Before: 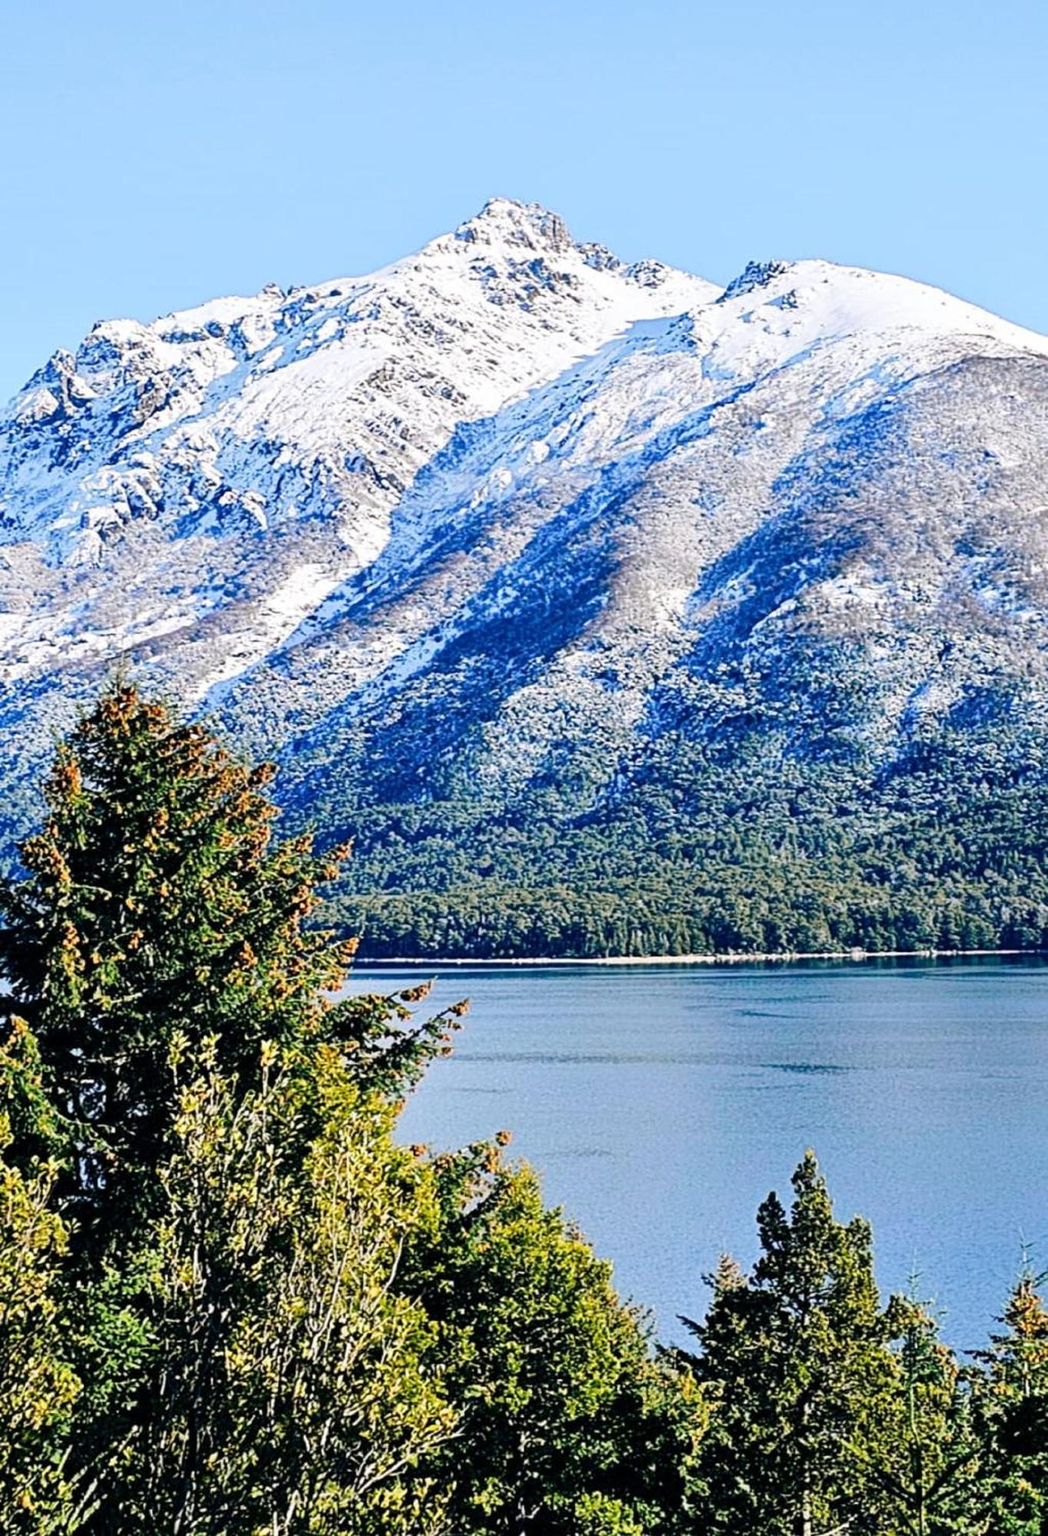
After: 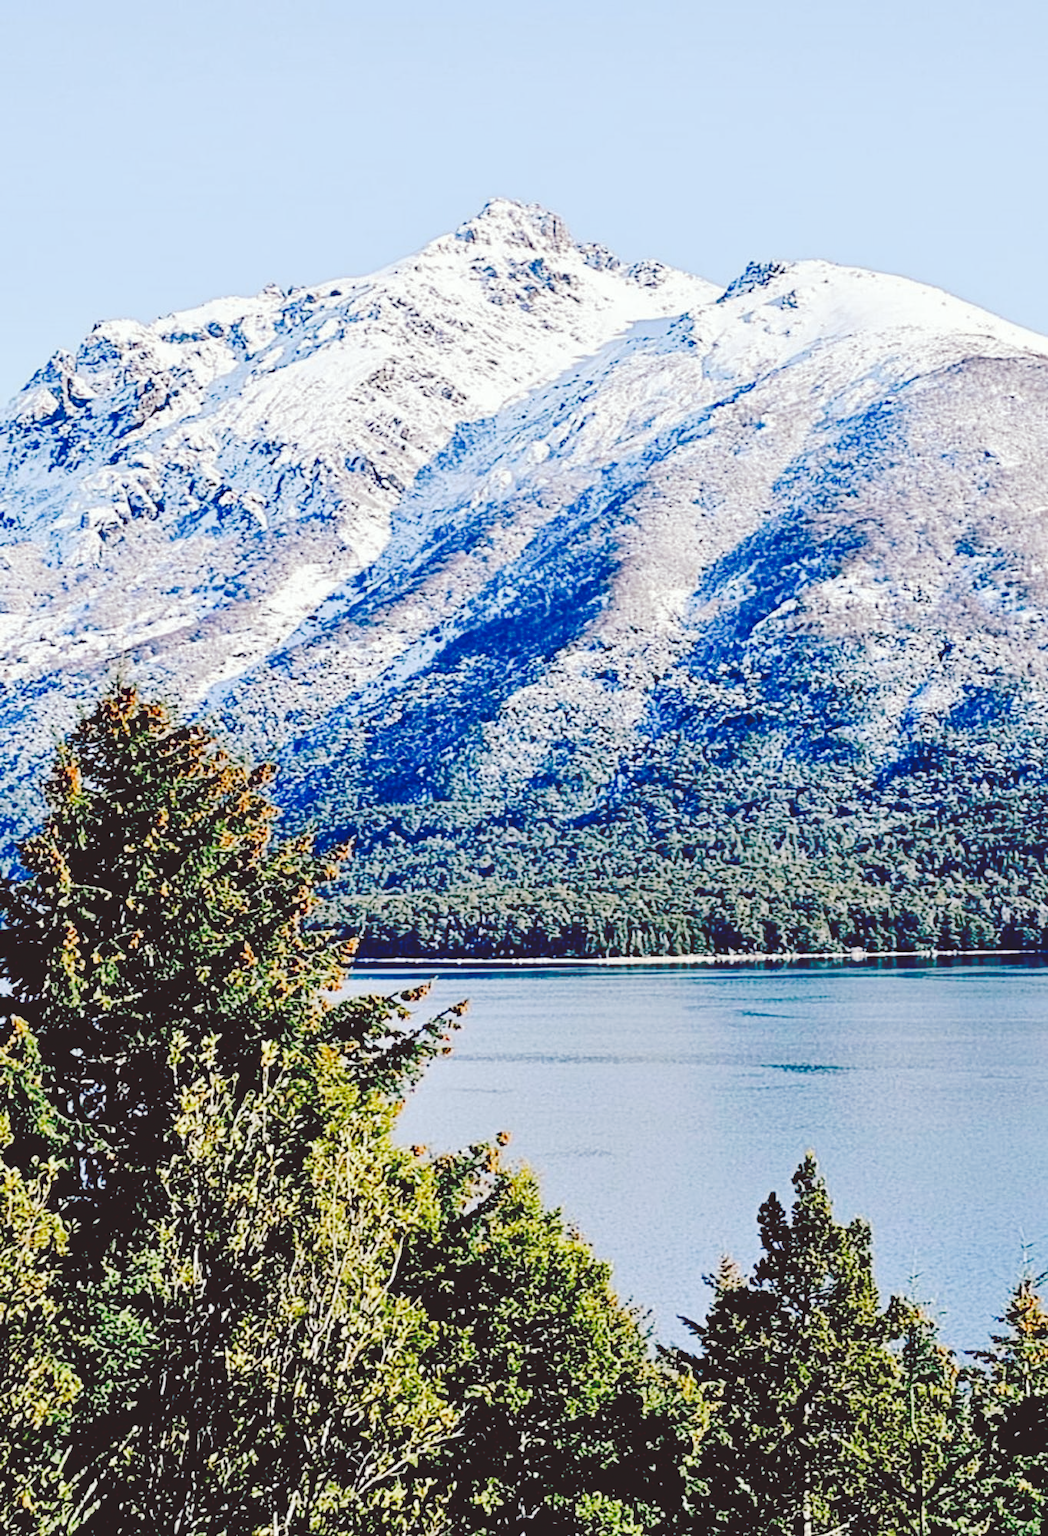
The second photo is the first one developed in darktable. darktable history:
tone curve: curves: ch0 [(0, 0) (0.003, 0.117) (0.011, 0.115) (0.025, 0.116) (0.044, 0.116) (0.069, 0.112) (0.1, 0.113) (0.136, 0.127) (0.177, 0.148) (0.224, 0.191) (0.277, 0.249) (0.335, 0.363) (0.399, 0.479) (0.468, 0.589) (0.543, 0.664) (0.623, 0.733) (0.709, 0.799) (0.801, 0.852) (0.898, 0.914) (1, 1)], preserve colors none
color look up table: target L [97.28, 90.61, 91.44, 84.85, 79.08, 74.21, 70.88, 61.74, 53.73, 52.22, 21.55, 200.71, 77.06, 72.59, 70.52, 53.65, 53.63, 47.23, 46.65, 44.65, 35.8, 24.24, 13.86, 9.041, 5.302, 96.47, 78.23, 79.17, 75.12, 57.48, 56.32, 66.99, 52.3, 51.06, 53.72, 54.69, 33.35, 33.32, 34.09, 27.09, 29.82, 5.71, 4.972, 90.6, 78.6, 69.3, 52.7, 39.33, 29.62], target a [-6.172, -8.435, -19.08, -38.26, -29.19, -2.014, -12.47, -23.91, -42.91, -22.83, -15.15, 0, 19.68, 34.44, 7.881, 52.37, 51.76, 68.21, 17.43, 10.48, 30.88, 29.35, 12.89, 44.38, 33.52, 2.718, 30.89, 7.823, 46.41, 69.45, 18.31, 46.95, 13.16, 42.42, 50.3, 11.82, 12.22, 10.37, 37.37, 0.101, 35.44, 40.78, 33.84, -23.73, -22.13, -23.74, -7.783, -17.06, -3.854], target b [20.75, 3.584, 30.4, 27.79, 9.032, 36.43, 65.8, 7.7, 29.57, 21.39, 13.89, -0.001, 69.18, 40.05, 1.98, 26.54, 48.72, 14.82, 38.48, 24.33, 60.87, 40.92, 23.12, -7.278, 8.264, -1.428, -1.39, -19.26, -21.97, -26.4, -36.33, -41.78, -6.285, 1.133, -29.39, -63.23, -20.68, -51.15, -58.67, -2.514, -12.35, -43.52, -15.45, -10.05, -26.36, -10.42, -29.96, -4.874, -15.53], num patches 49
